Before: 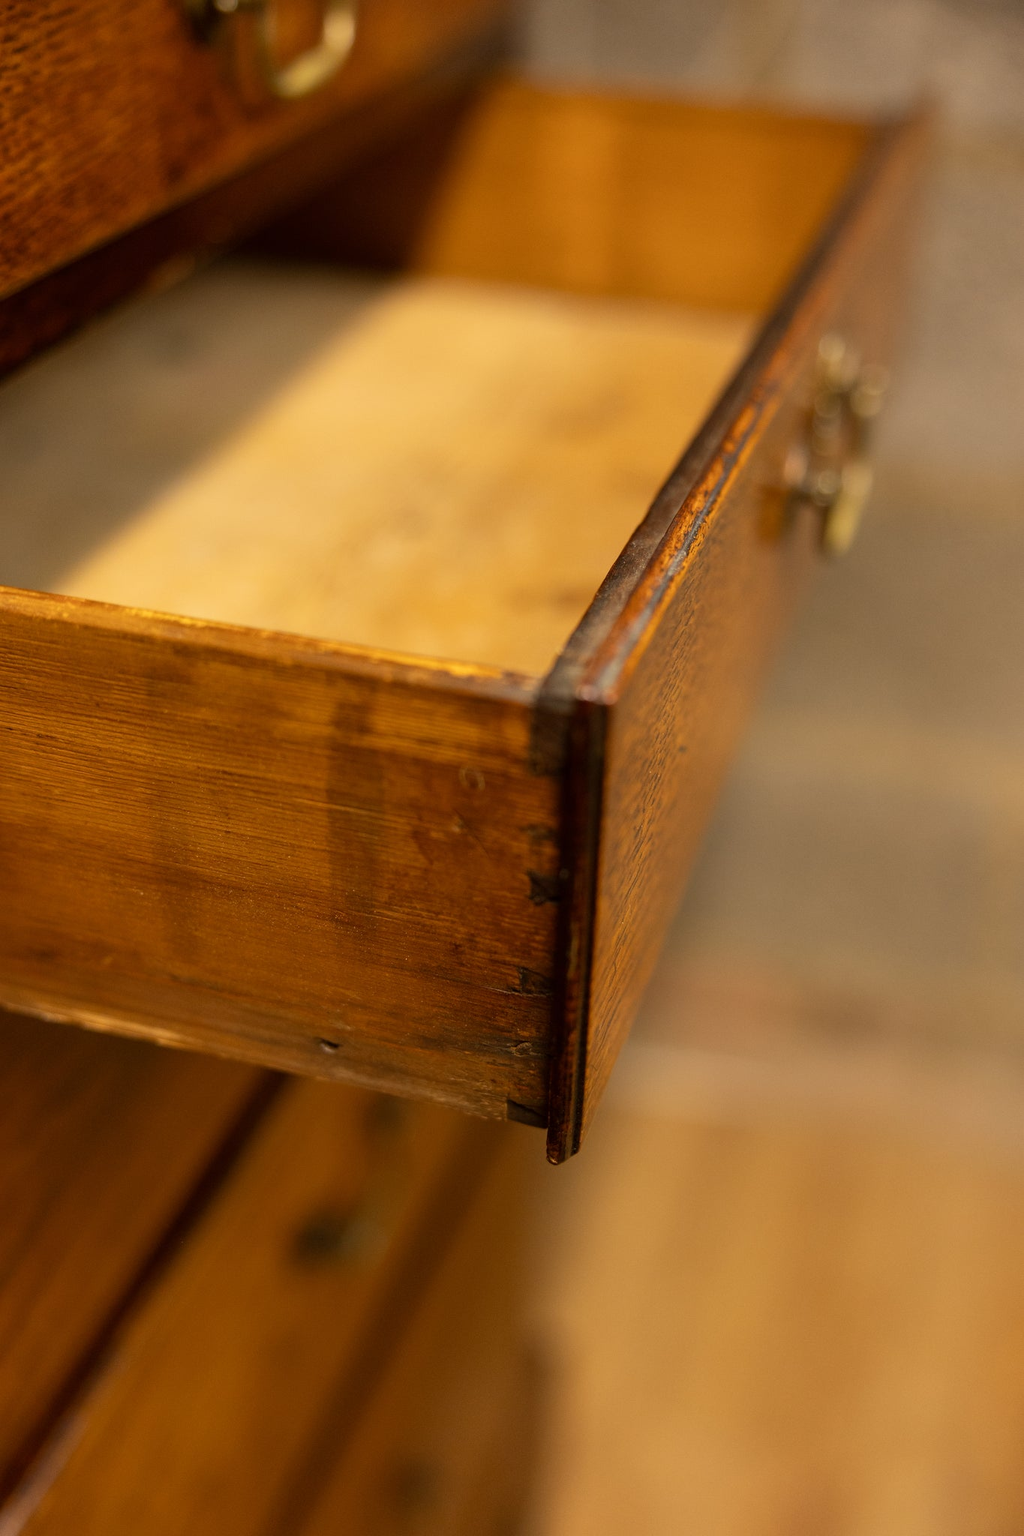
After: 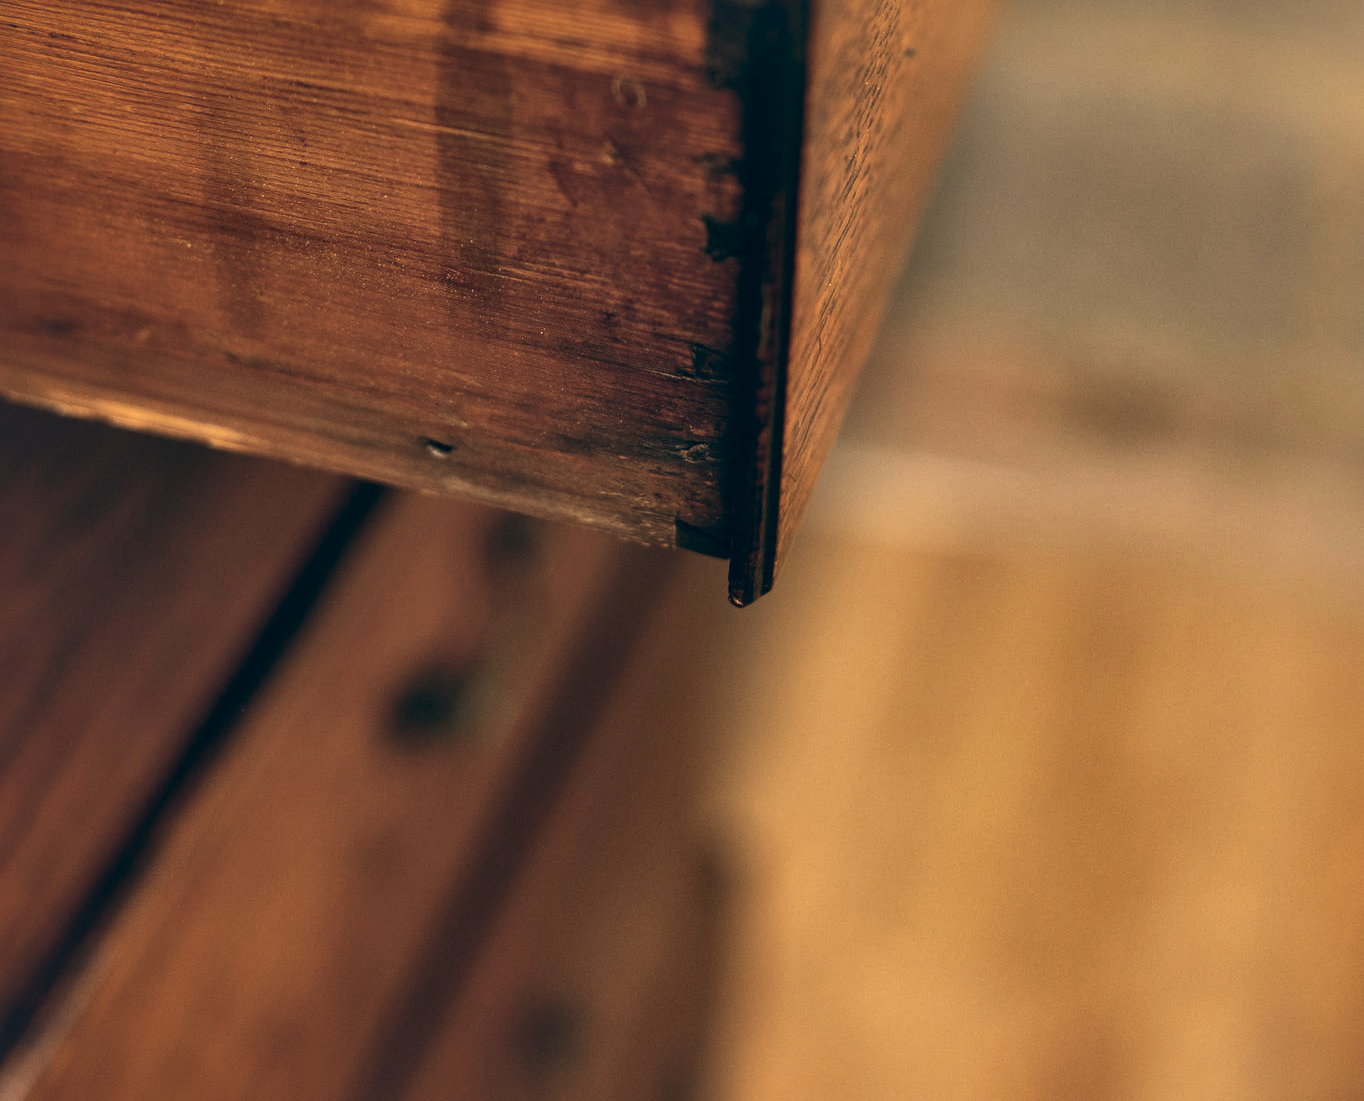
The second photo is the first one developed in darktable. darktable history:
color balance: lift [1.016, 0.983, 1, 1.017], gamma [0.958, 1, 1, 1], gain [0.981, 1.007, 0.993, 1.002], input saturation 118.26%, contrast 13.43%, contrast fulcrum 21.62%, output saturation 82.76%
local contrast: mode bilateral grid, contrast 100, coarseness 100, detail 165%, midtone range 0.2
contrast equalizer: y [[0.5 ×6], [0.5 ×6], [0.5, 0.5, 0.501, 0.545, 0.707, 0.863], [0 ×6], [0 ×6]]
crop and rotate: top 46.237%
